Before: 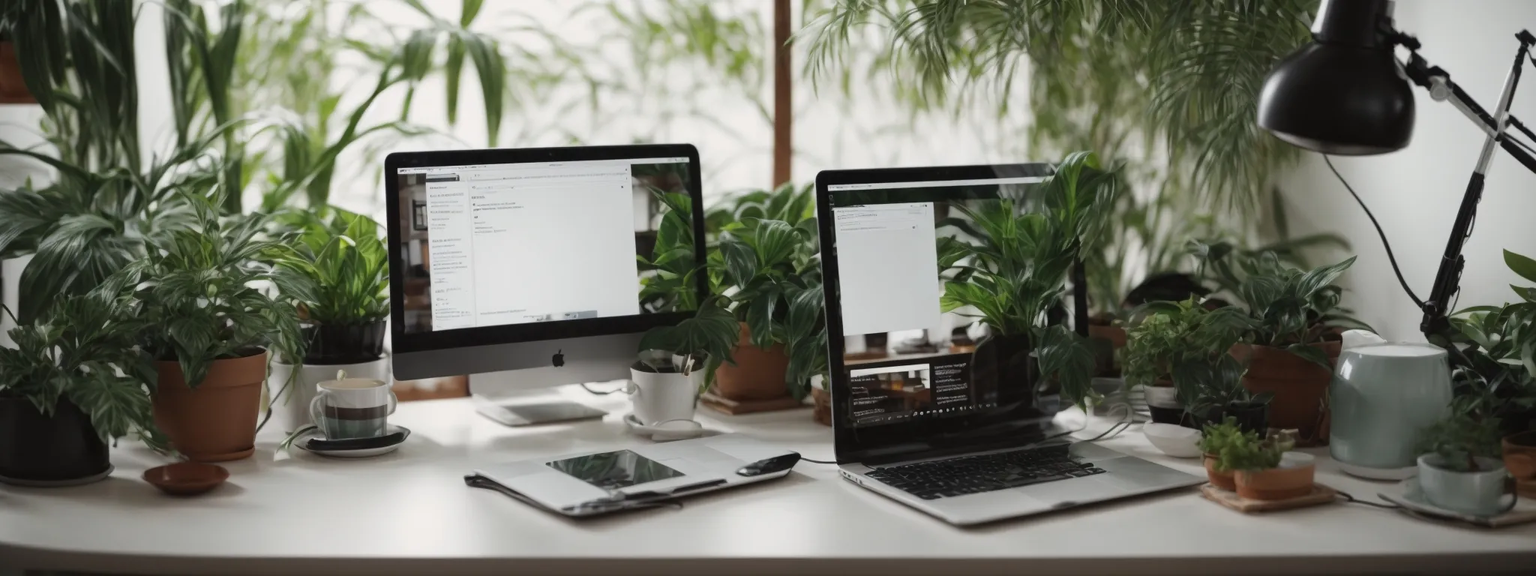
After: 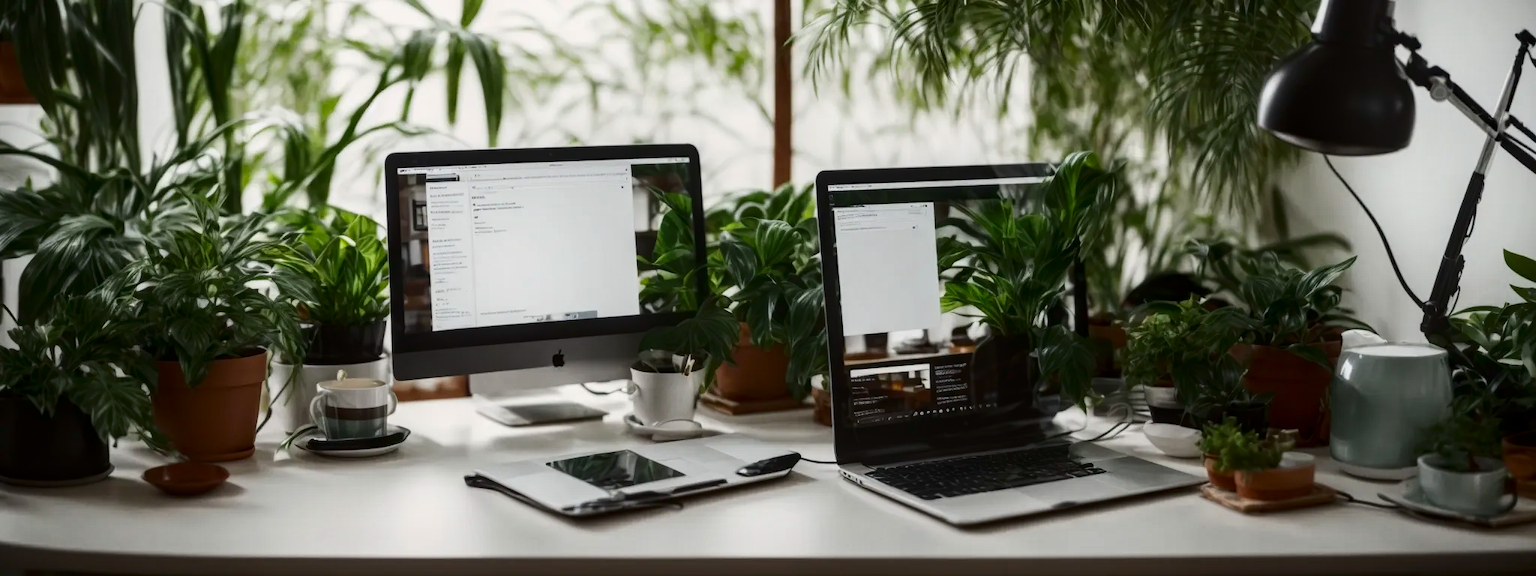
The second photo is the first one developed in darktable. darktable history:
contrast brightness saturation: contrast 0.21, brightness -0.11, saturation 0.21
local contrast: on, module defaults
